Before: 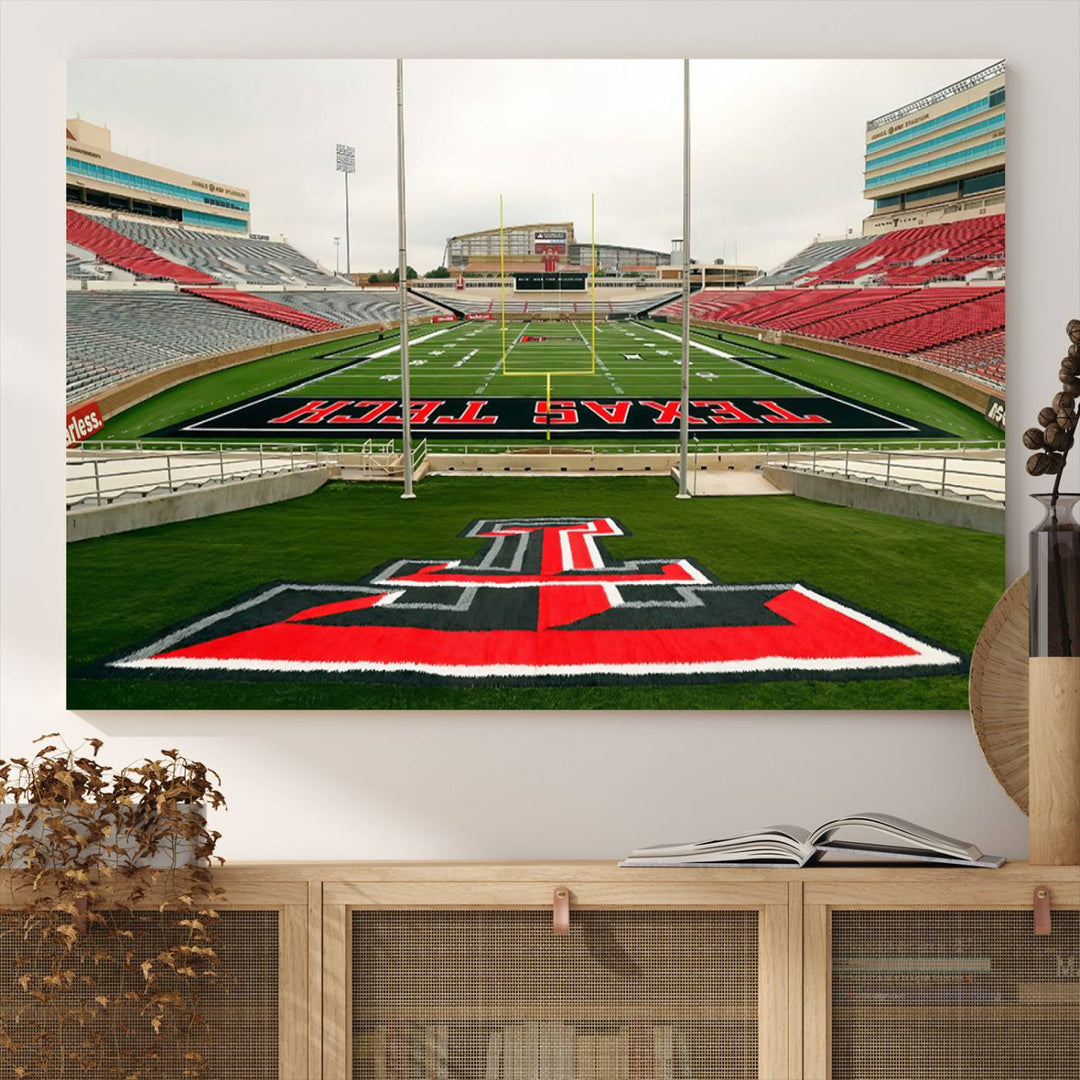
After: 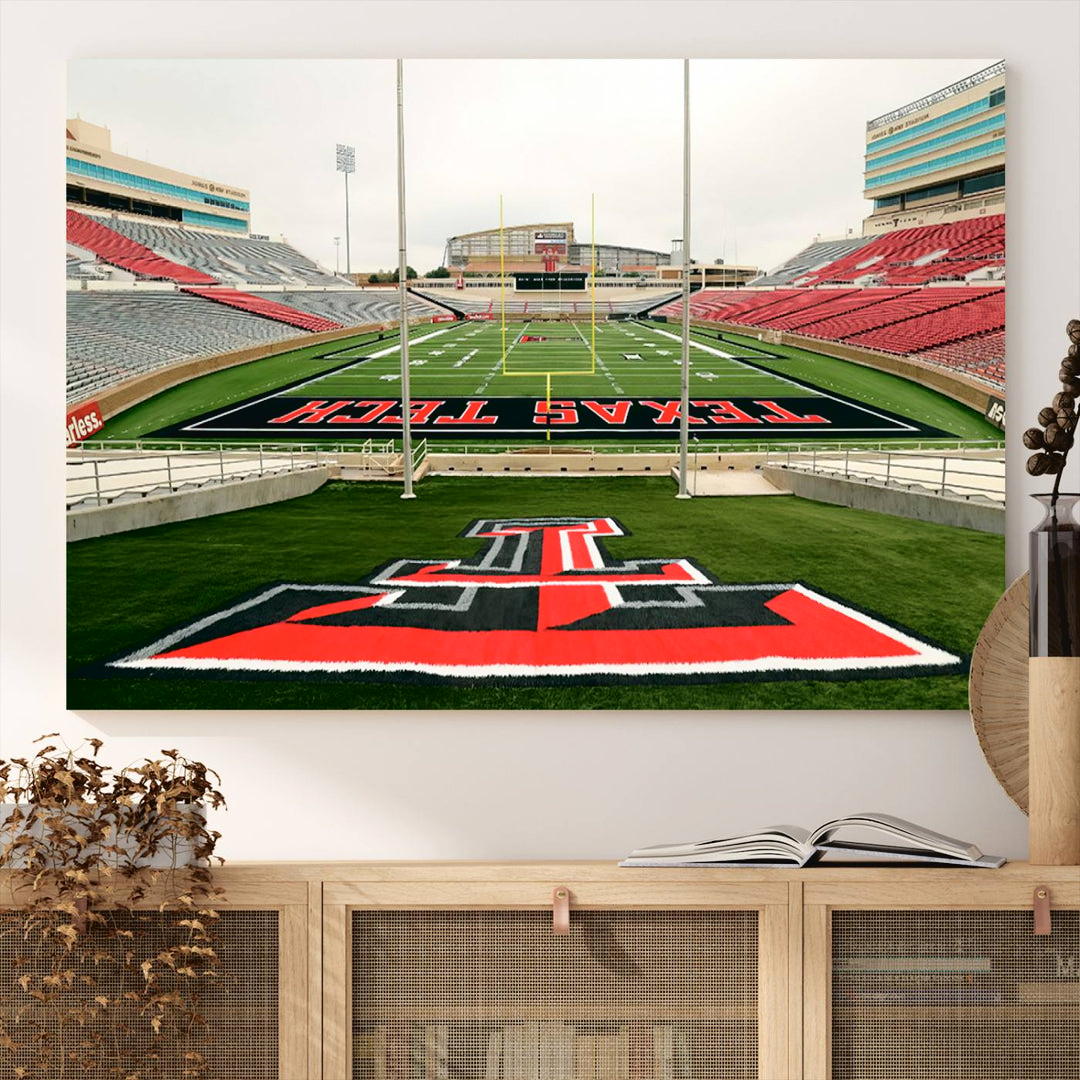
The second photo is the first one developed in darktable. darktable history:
tone curve: curves: ch0 [(0, 0) (0.003, 0.025) (0.011, 0.027) (0.025, 0.032) (0.044, 0.037) (0.069, 0.044) (0.1, 0.054) (0.136, 0.084) (0.177, 0.128) (0.224, 0.196) (0.277, 0.281) (0.335, 0.376) (0.399, 0.461) (0.468, 0.534) (0.543, 0.613) (0.623, 0.692) (0.709, 0.77) (0.801, 0.849) (0.898, 0.934) (1, 1)], color space Lab, independent channels, preserve colors none
